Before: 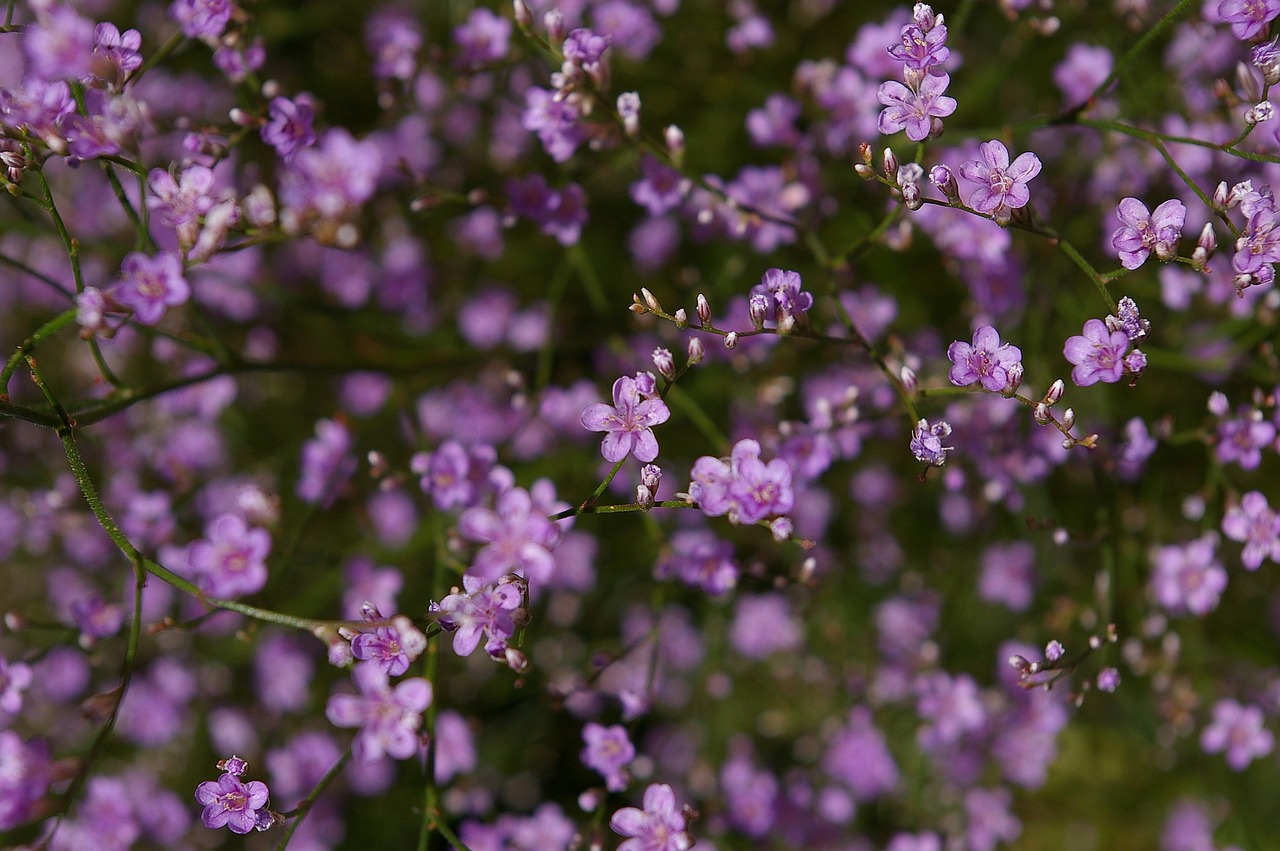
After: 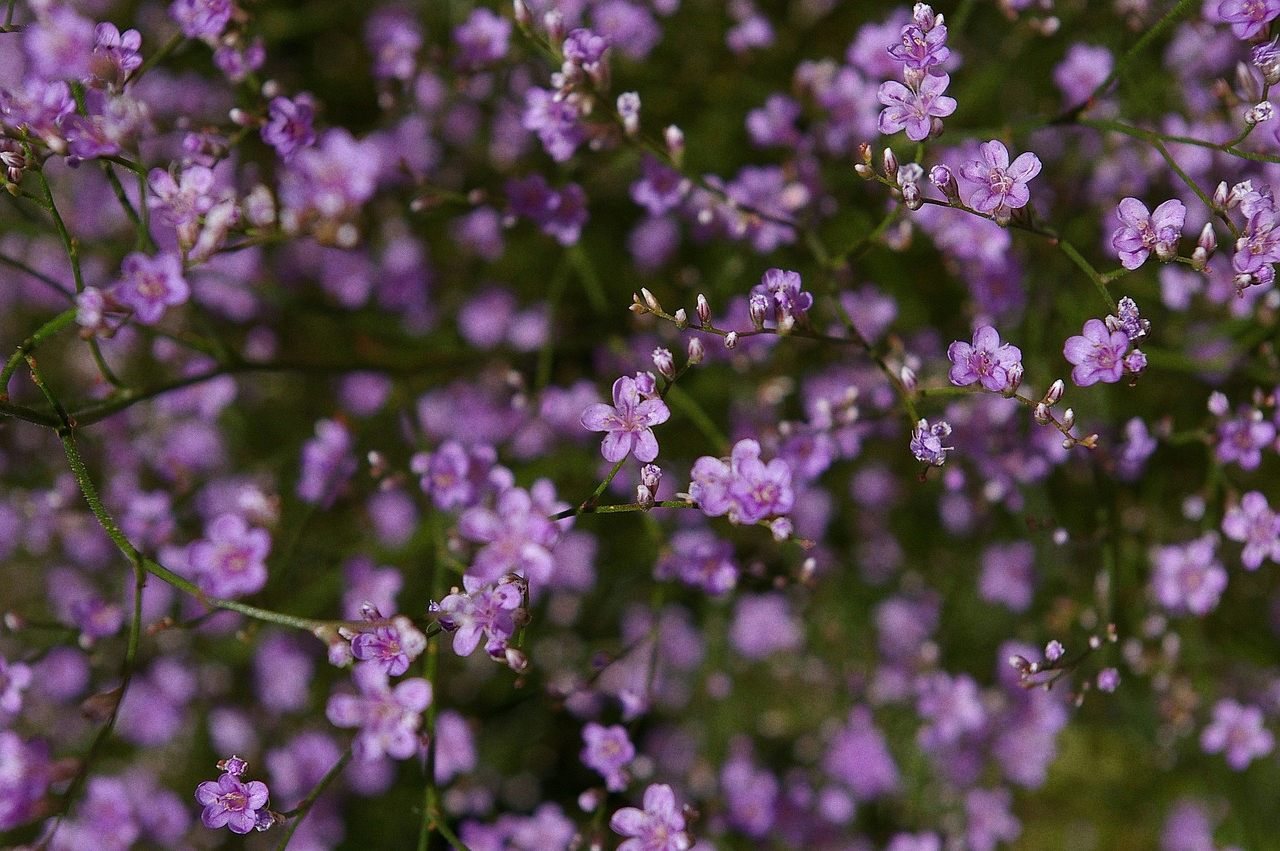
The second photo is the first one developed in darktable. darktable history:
white balance: red 0.982, blue 1.018
grain: coarseness 7.08 ISO, strength 21.67%, mid-tones bias 59.58%
